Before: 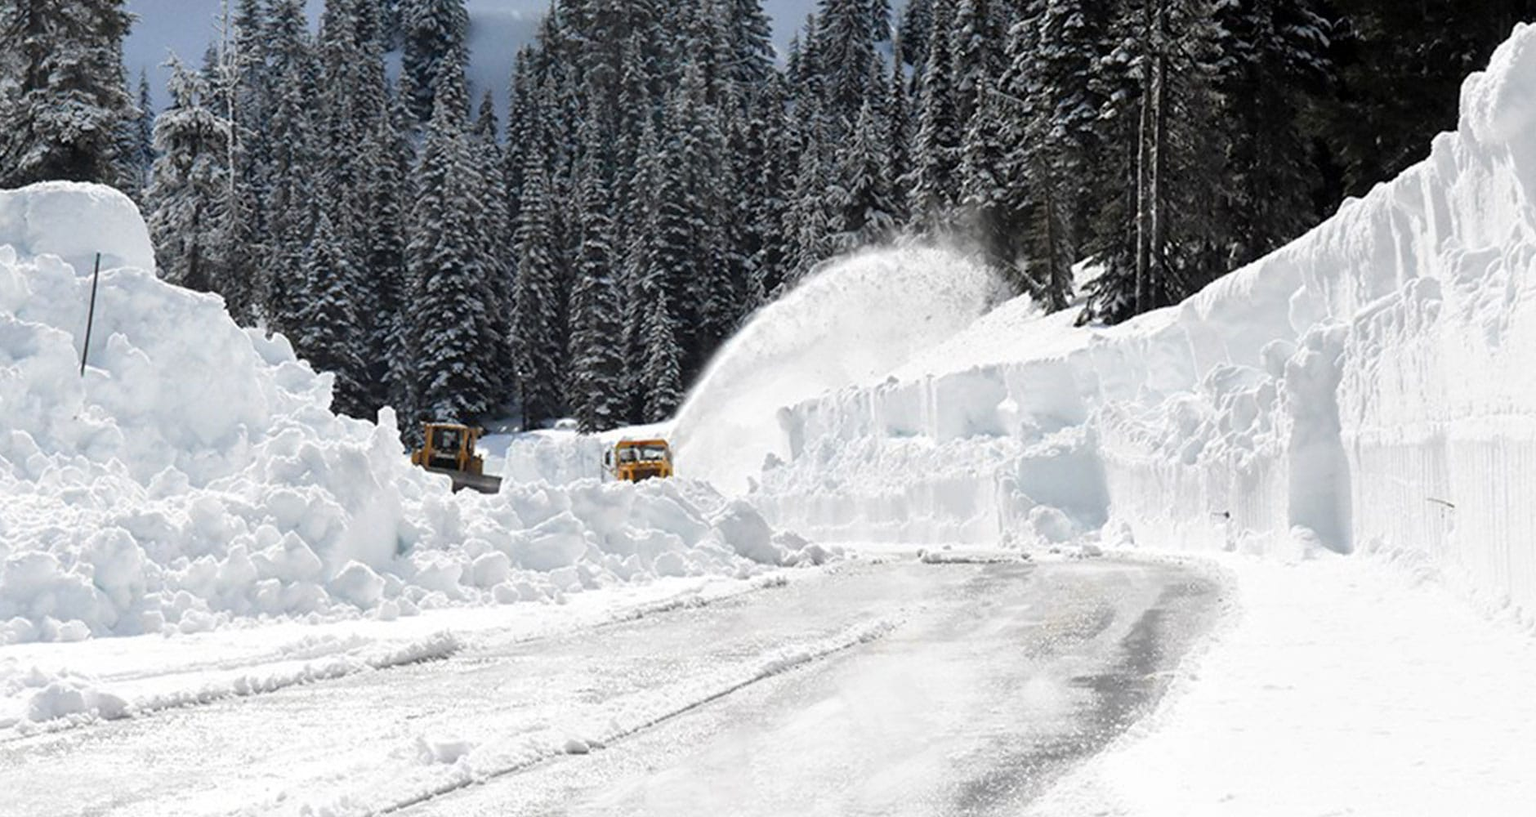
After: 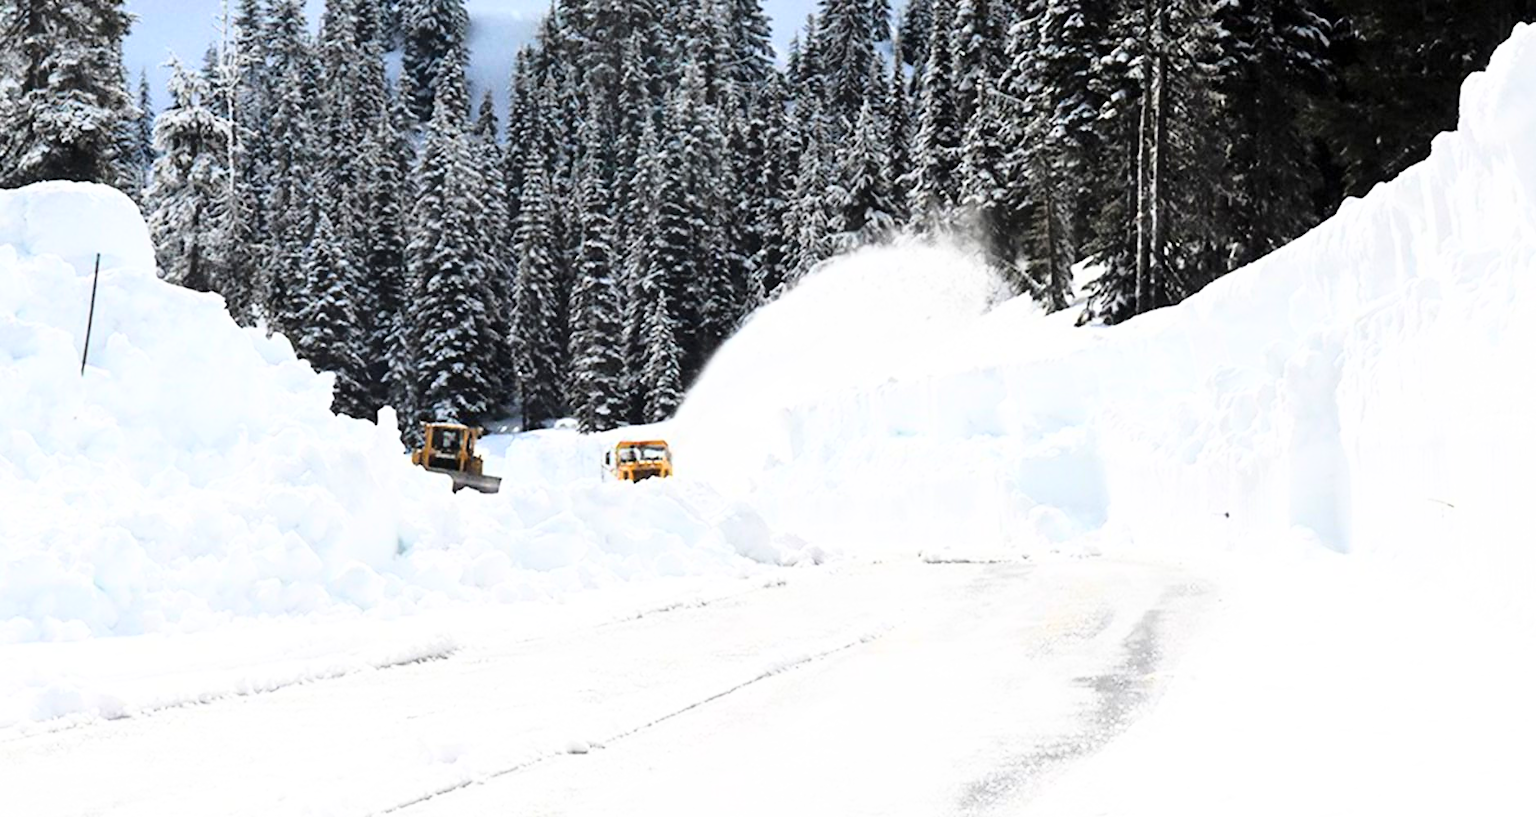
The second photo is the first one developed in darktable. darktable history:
base curve: curves: ch0 [(0, 0) (0.026, 0.03) (0.109, 0.232) (0.351, 0.748) (0.669, 0.968) (1, 1)]
